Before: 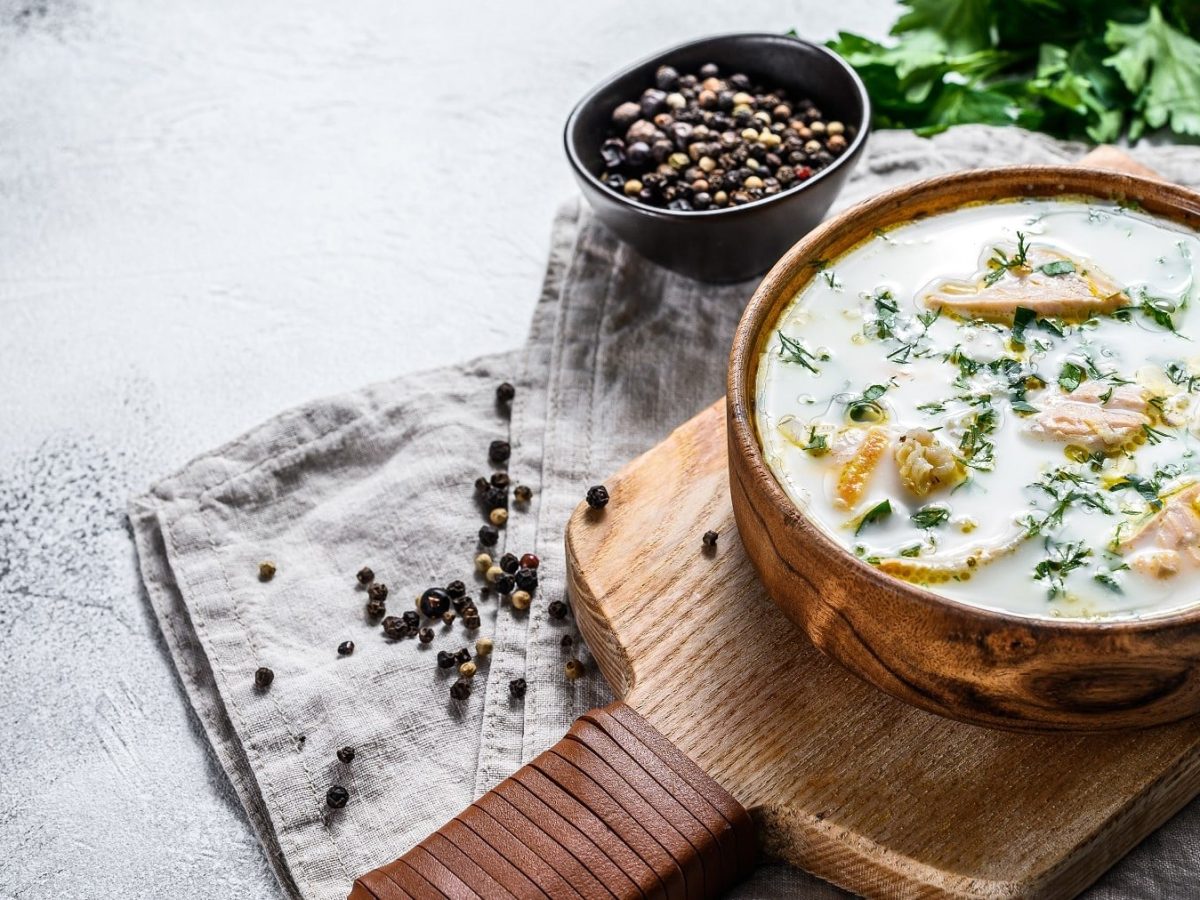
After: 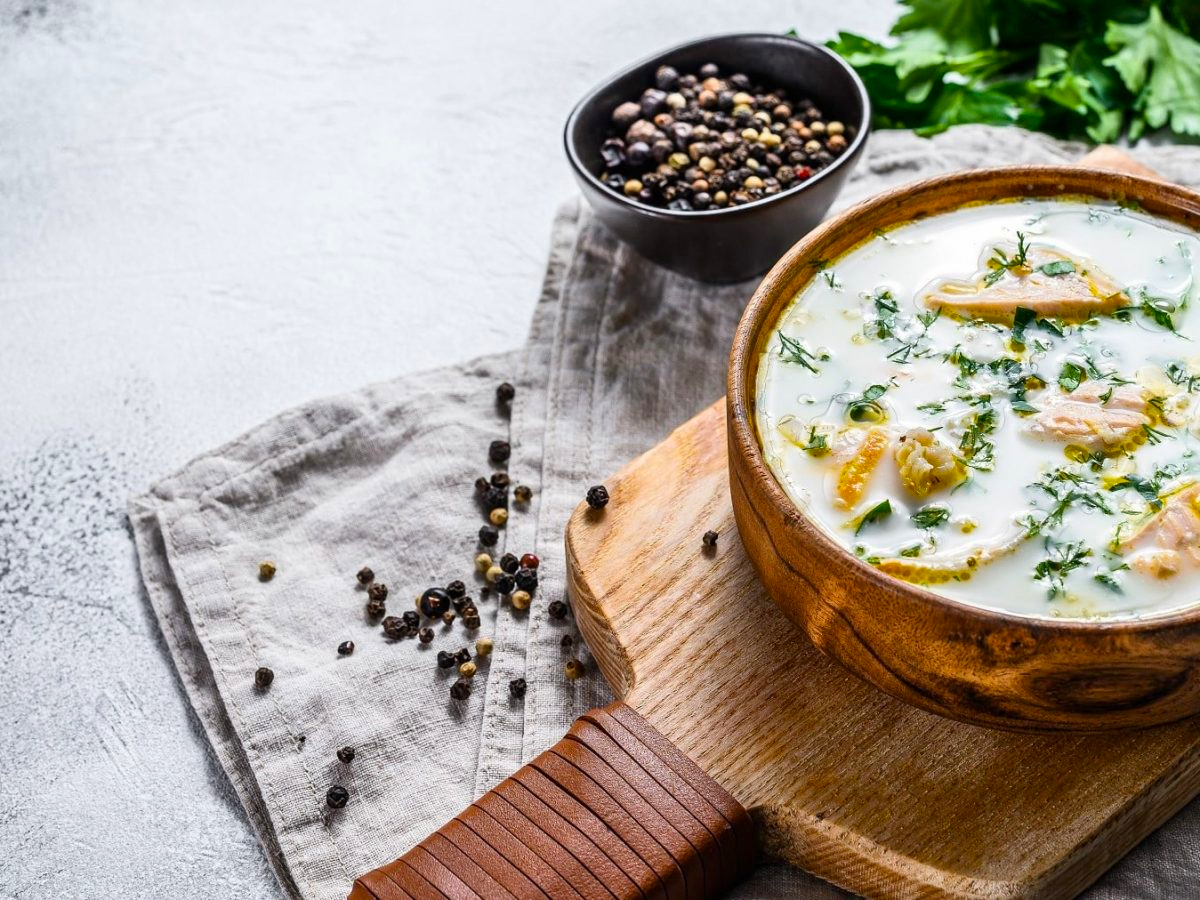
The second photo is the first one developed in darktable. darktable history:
color balance rgb: perceptual saturation grading › global saturation 25.475%, perceptual brilliance grading › global brilliance 2.879%, perceptual brilliance grading › highlights -3.392%, perceptual brilliance grading › shadows 2.661%
